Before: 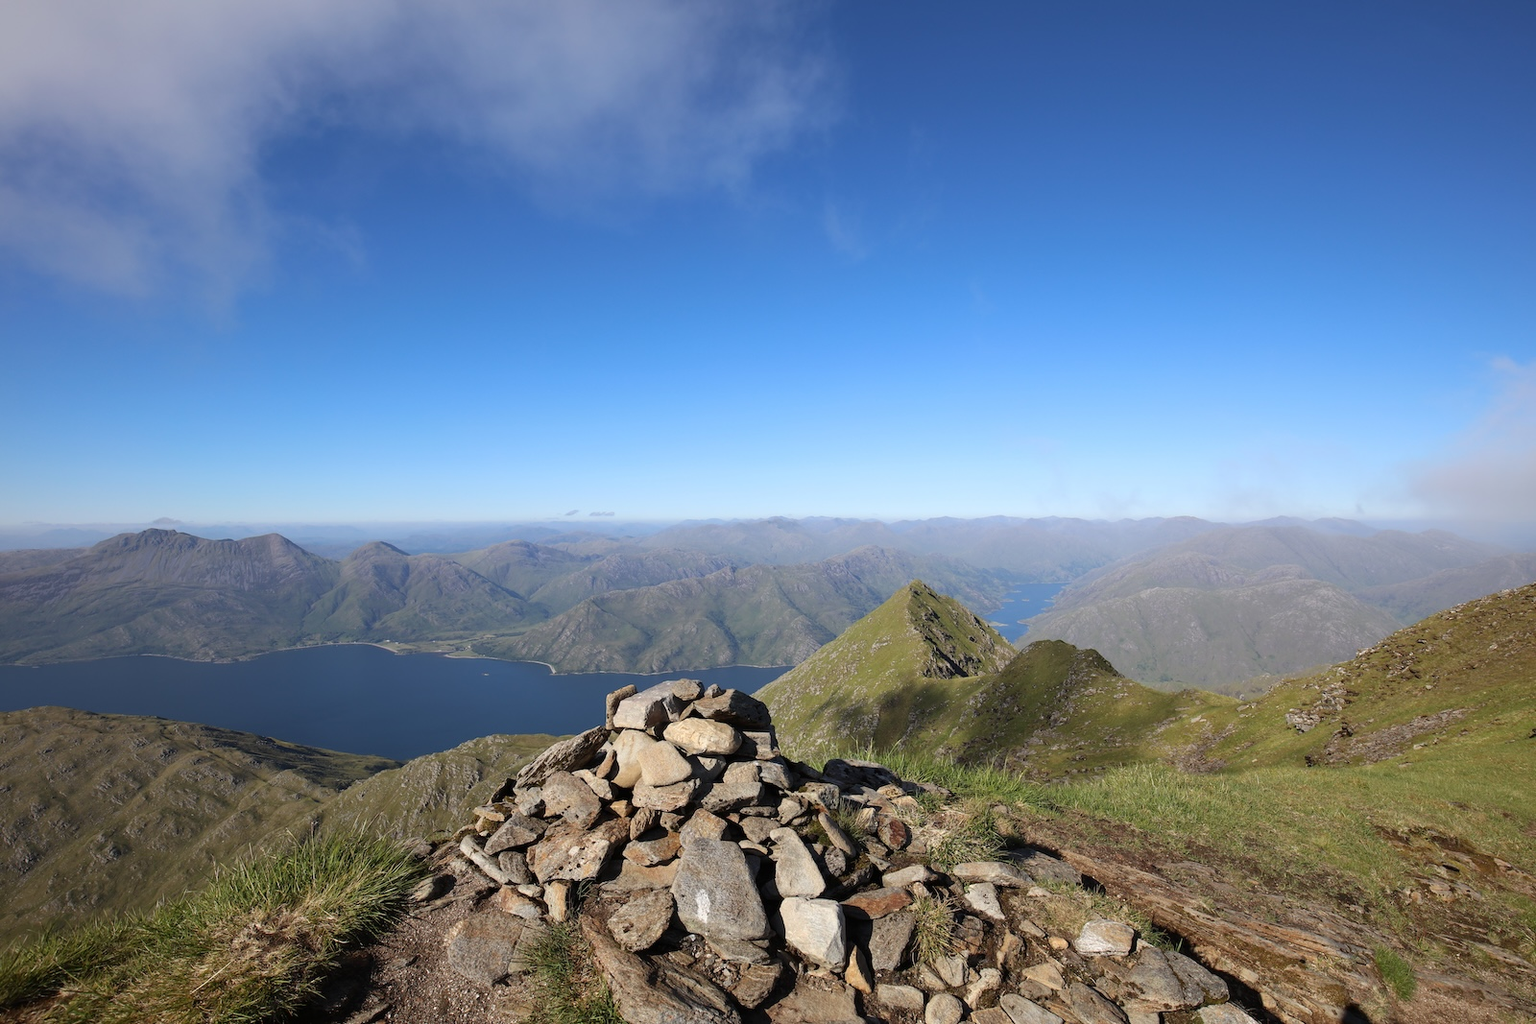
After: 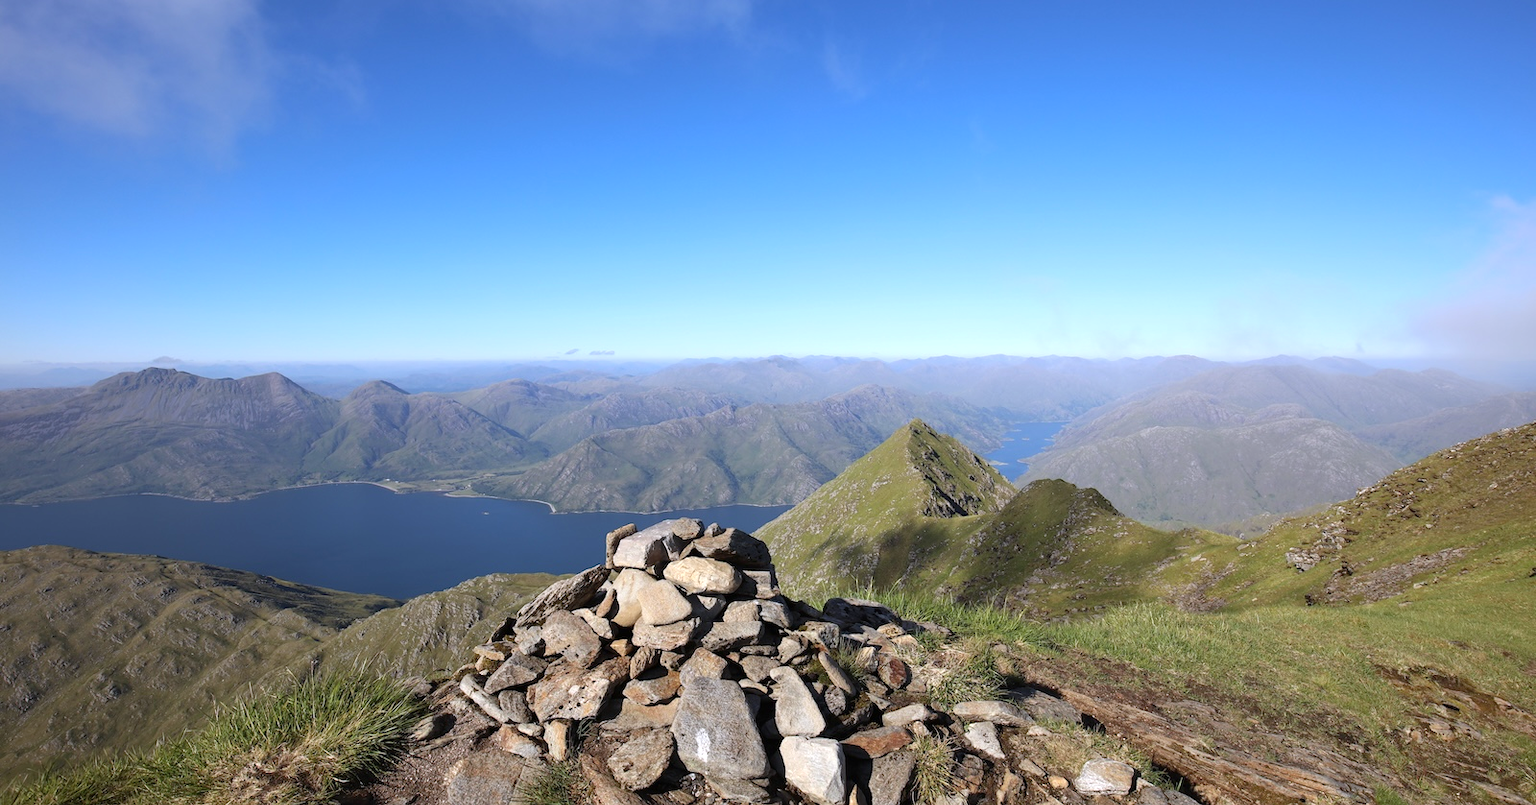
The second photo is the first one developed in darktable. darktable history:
crop and rotate: top 15.774%, bottom 5.506%
white balance: red 0.984, blue 1.059
exposure: exposure 0.29 EV, compensate highlight preservation false
